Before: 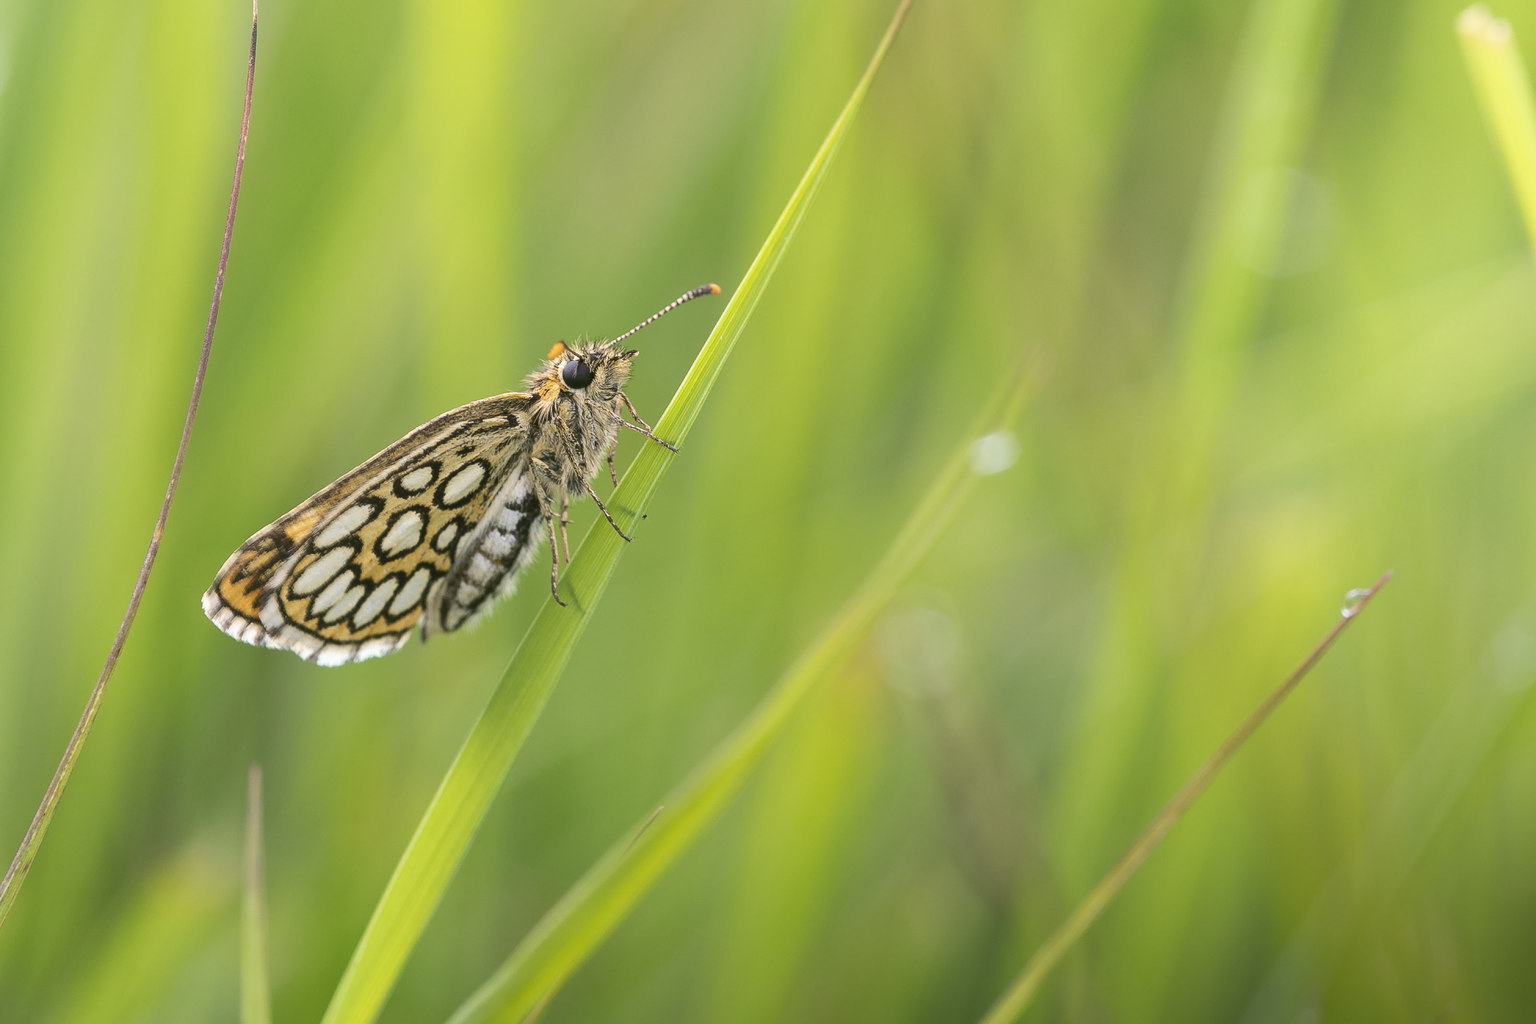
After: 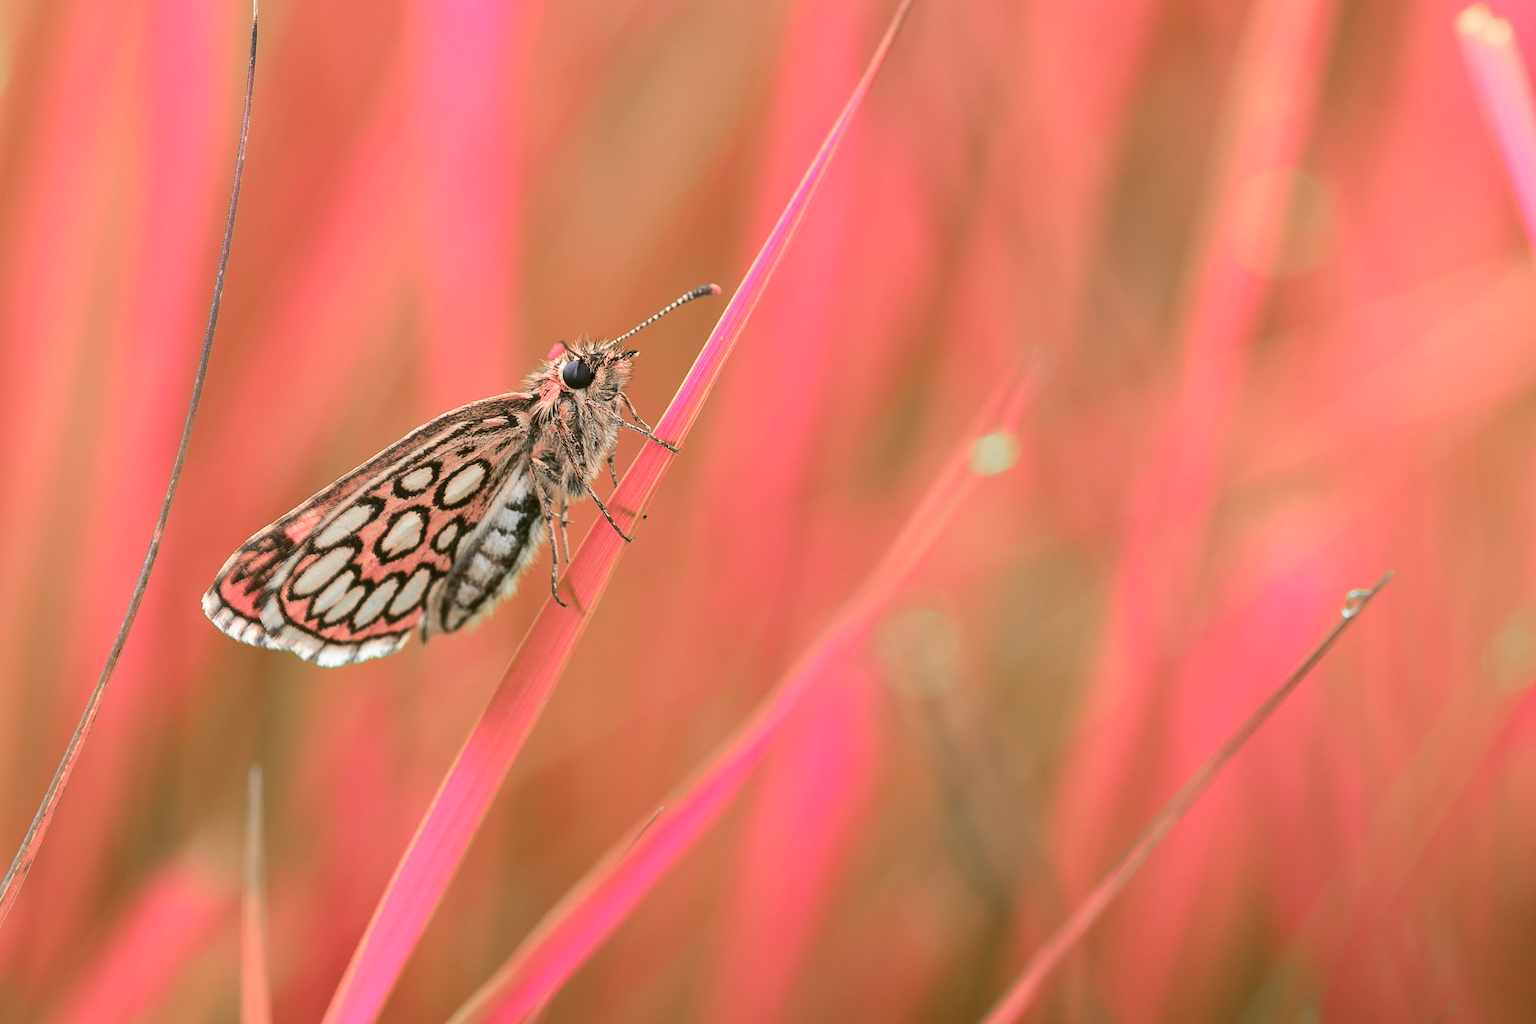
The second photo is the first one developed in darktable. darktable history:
shadows and highlights: shadows 59.74, soften with gaussian
color zones: curves: ch2 [(0, 0.488) (0.143, 0.417) (0.286, 0.212) (0.429, 0.179) (0.571, 0.154) (0.714, 0.415) (0.857, 0.495) (1, 0.488)]
